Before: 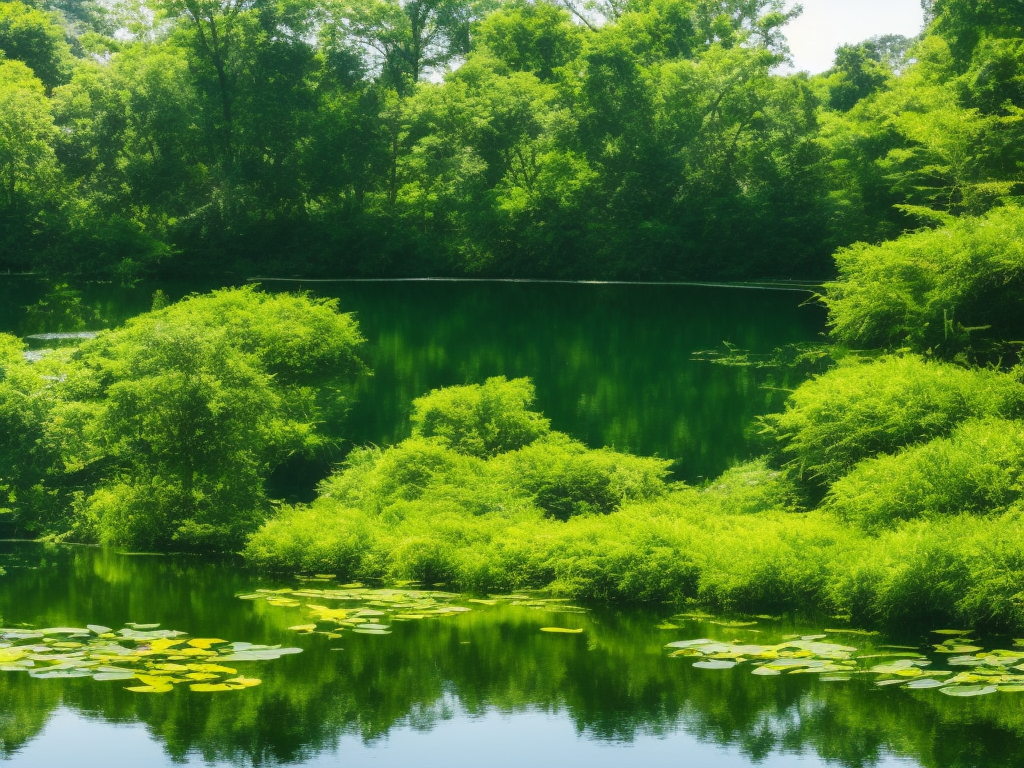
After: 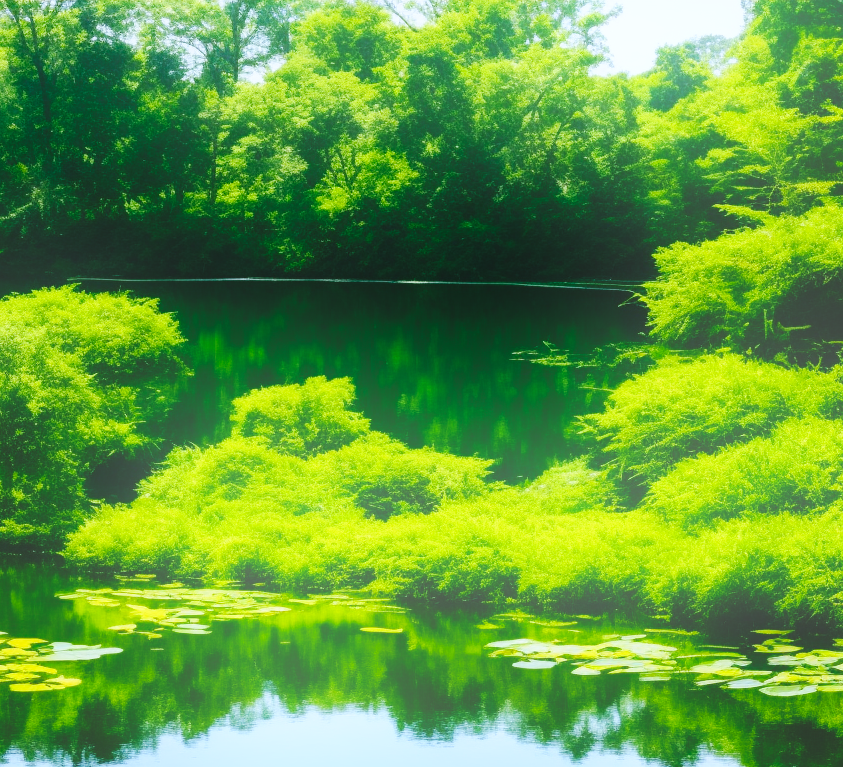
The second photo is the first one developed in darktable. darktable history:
white balance: red 0.931, blue 1.11
crop: left 17.582%, bottom 0.031%
bloom: on, module defaults
base curve: curves: ch0 [(0, 0) (0.036, 0.025) (0.121, 0.166) (0.206, 0.329) (0.605, 0.79) (1, 1)], preserve colors none
